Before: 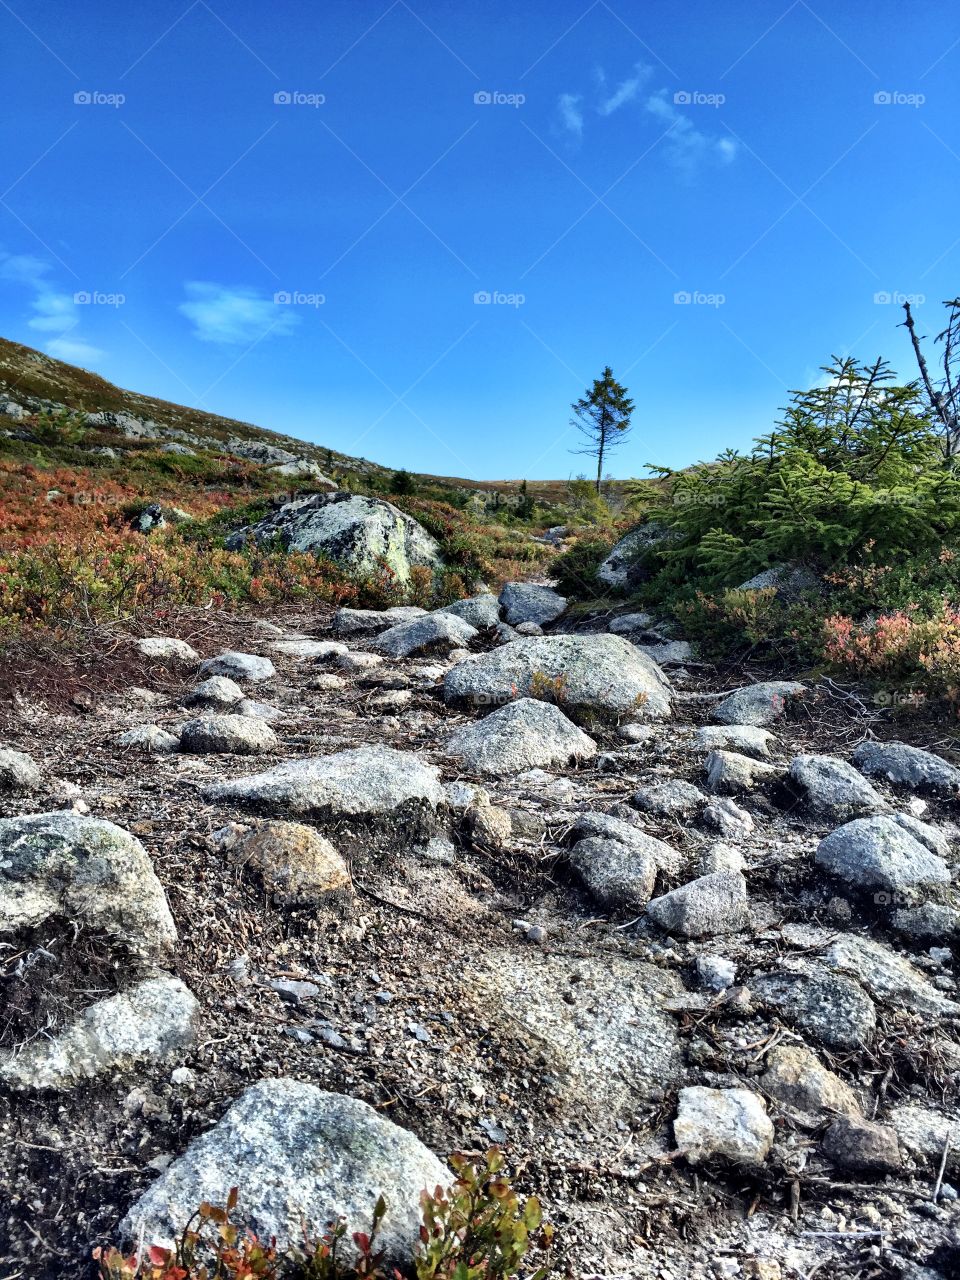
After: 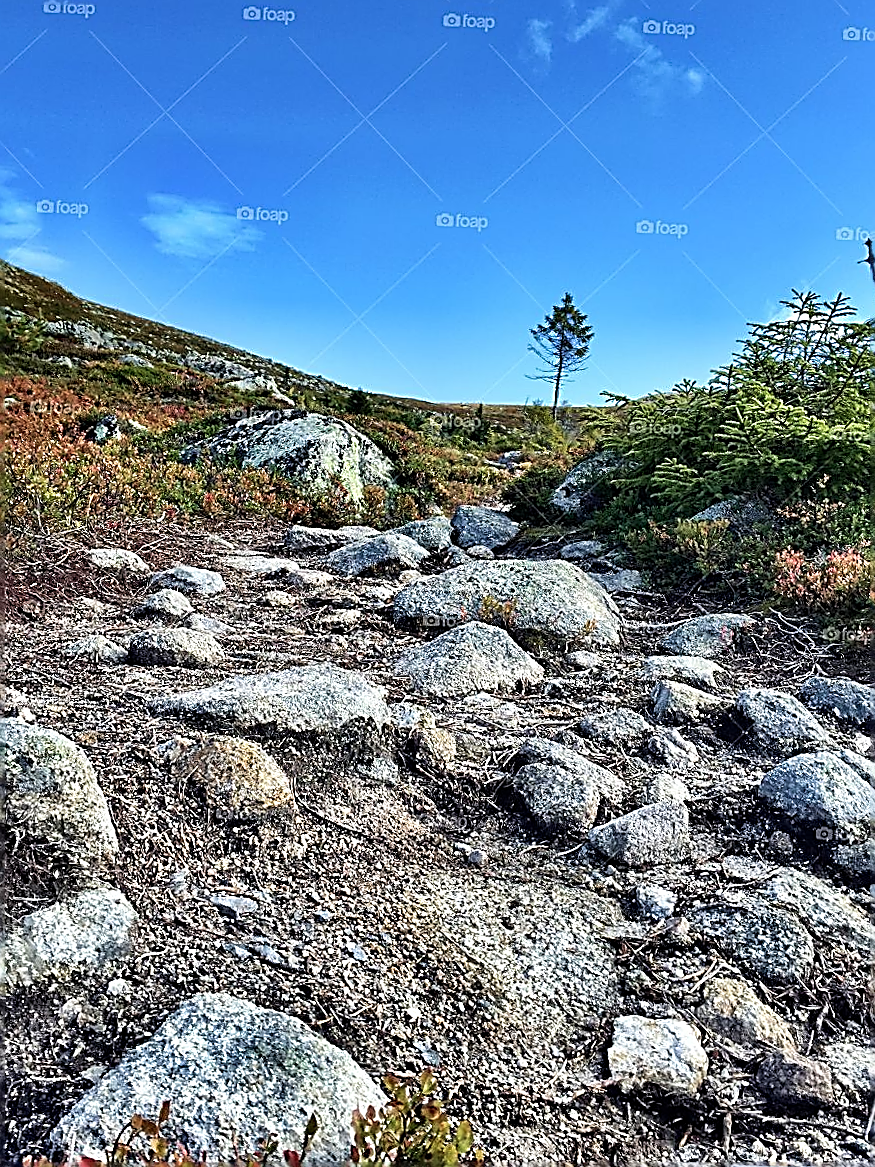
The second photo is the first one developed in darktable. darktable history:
crop and rotate: angle -1.96°, left 3.097%, top 4.154%, right 1.586%, bottom 0.529%
velvia: on, module defaults
sharpen: amount 1.861
